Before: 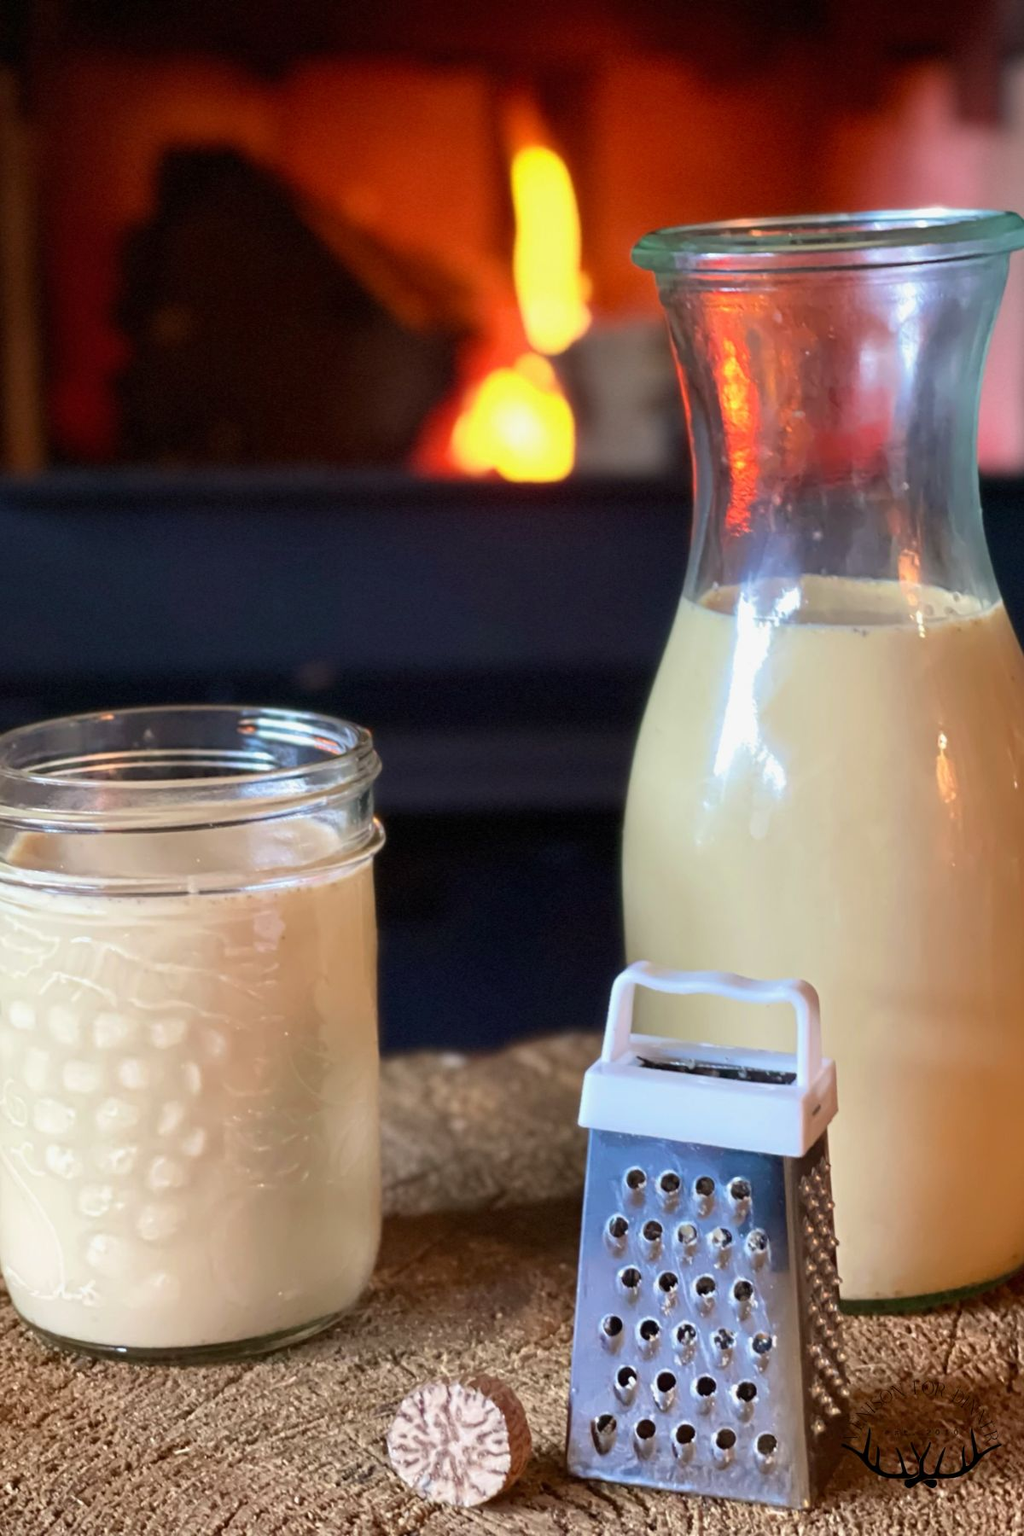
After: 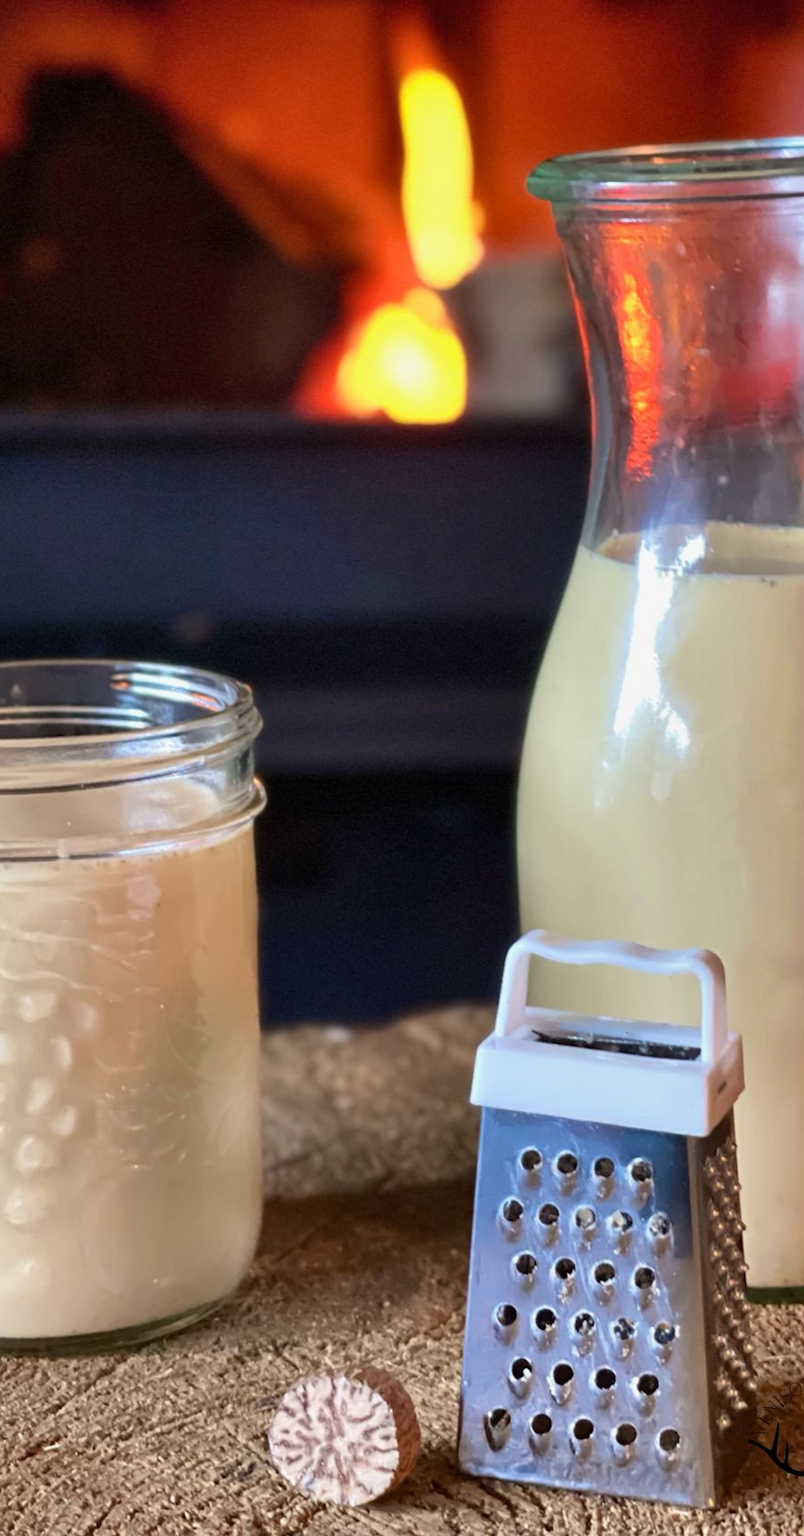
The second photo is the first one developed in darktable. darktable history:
crop and rotate: left 13.058%, top 5.311%, right 12.602%
shadows and highlights: shadows 39.8, highlights -52.03, low approximation 0.01, soften with gaussian
